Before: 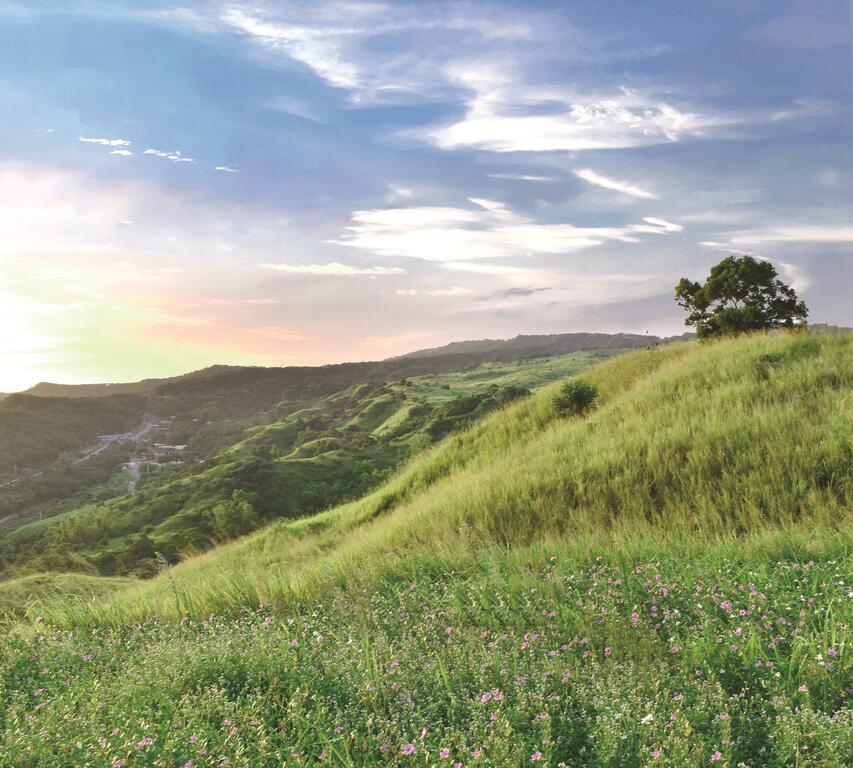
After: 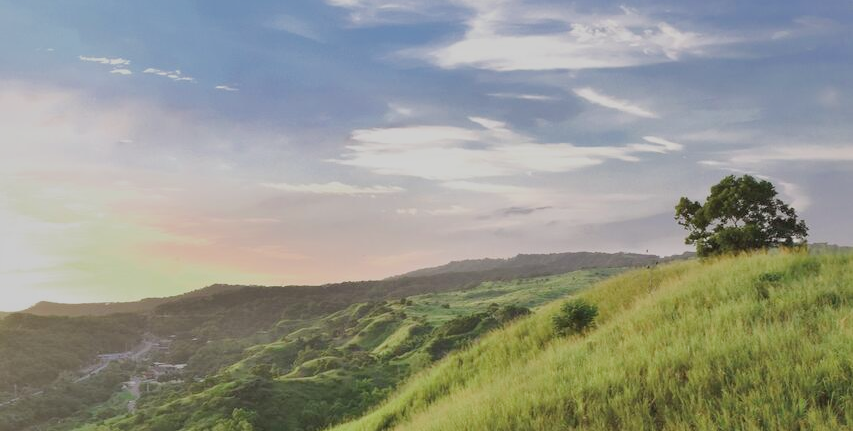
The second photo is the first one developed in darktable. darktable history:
filmic rgb: hardness 4.17
crop and rotate: top 10.605%, bottom 33.274%
shadows and highlights: on, module defaults
